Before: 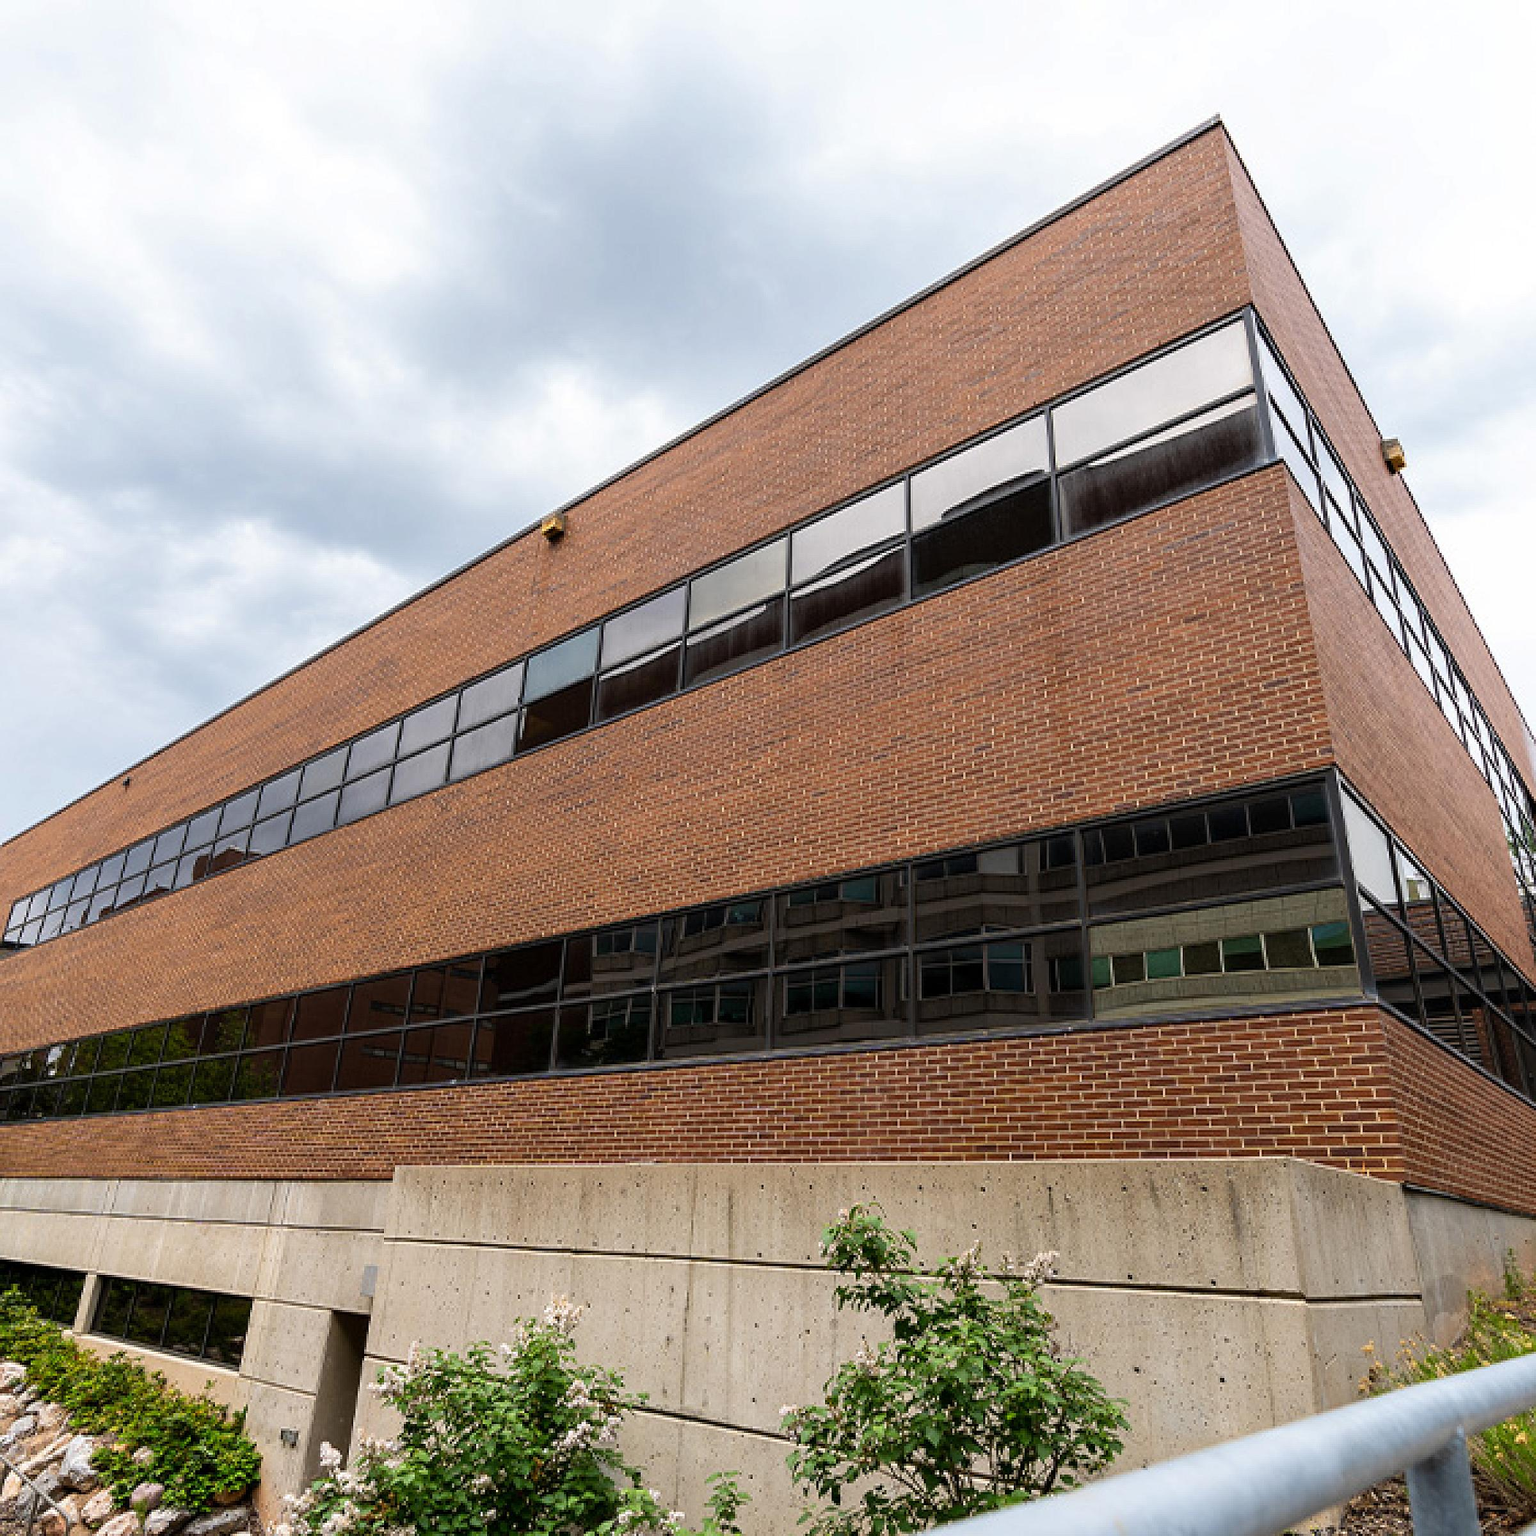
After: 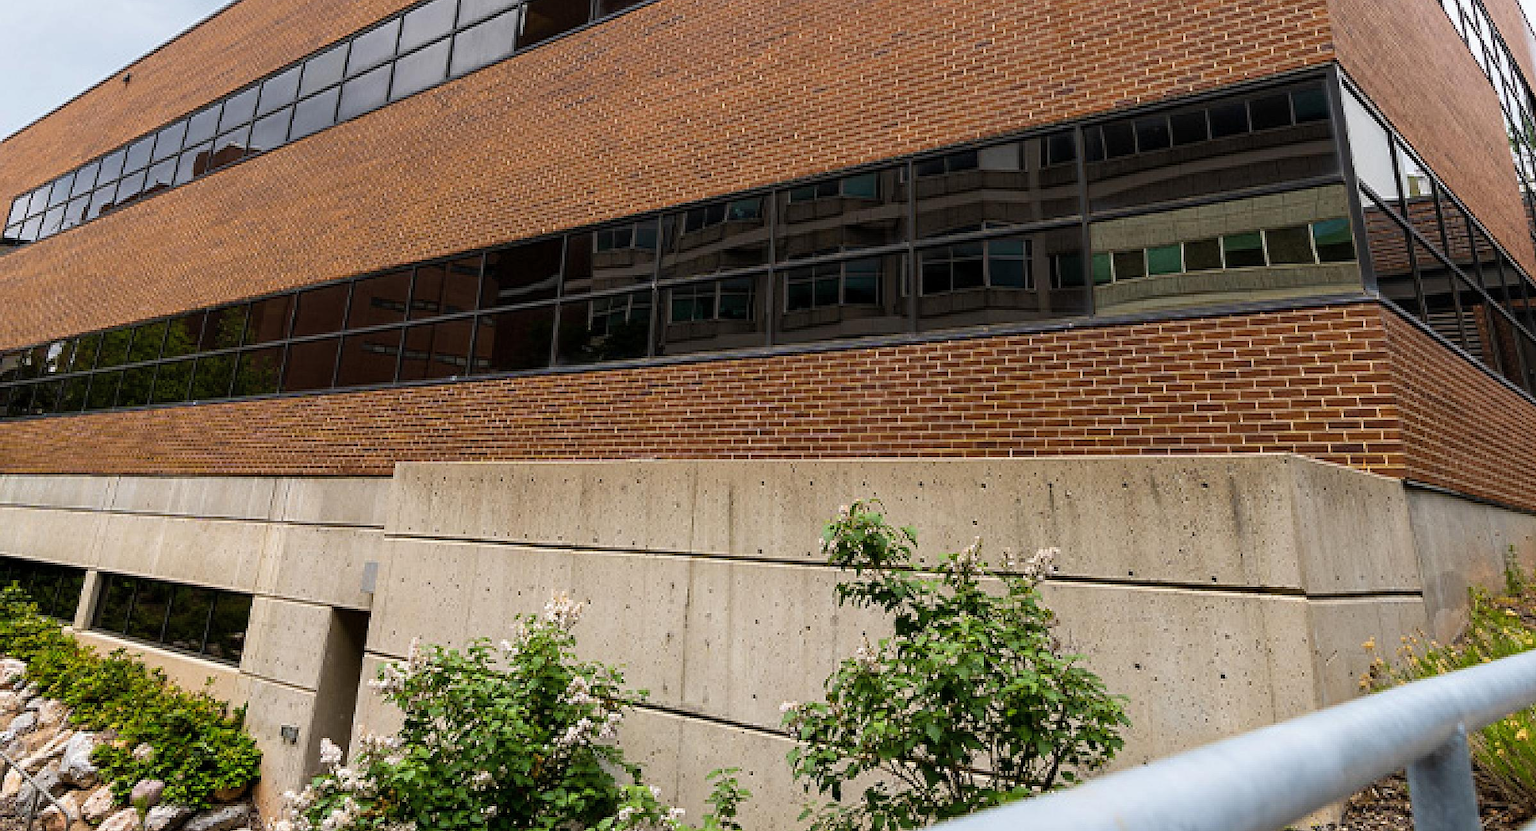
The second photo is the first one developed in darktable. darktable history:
color balance rgb: perceptual saturation grading › global saturation 25.9%, global vibrance 15.081%
crop and rotate: top 45.852%, right 0.014%
color correction: highlights b* 0.026, saturation 0.783
